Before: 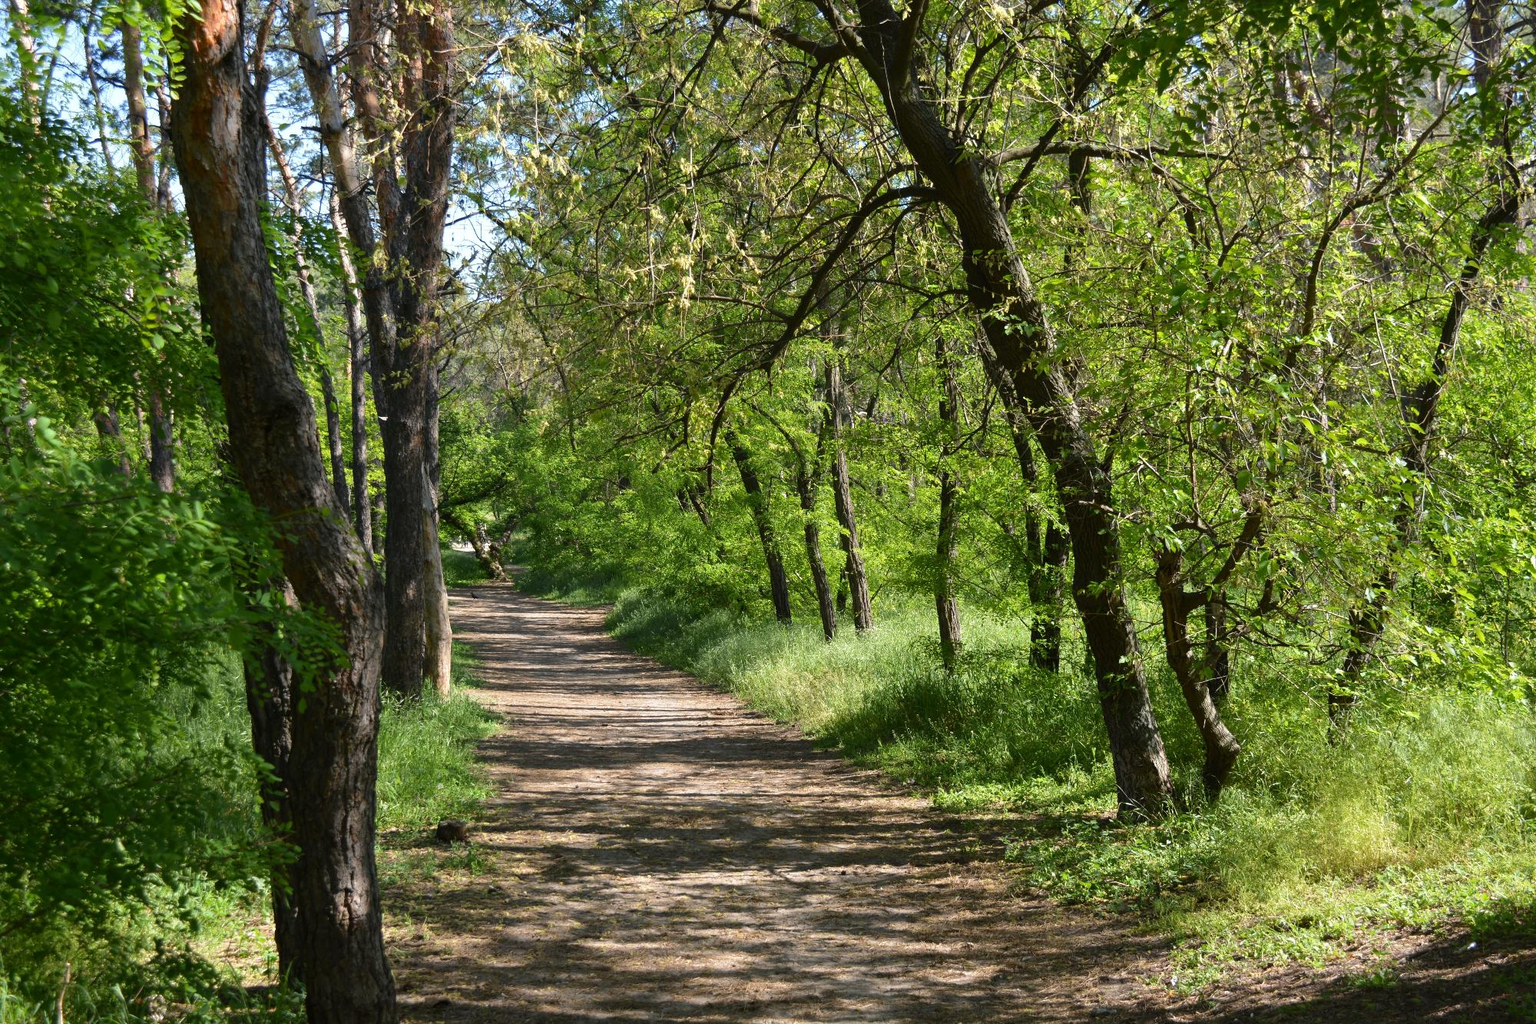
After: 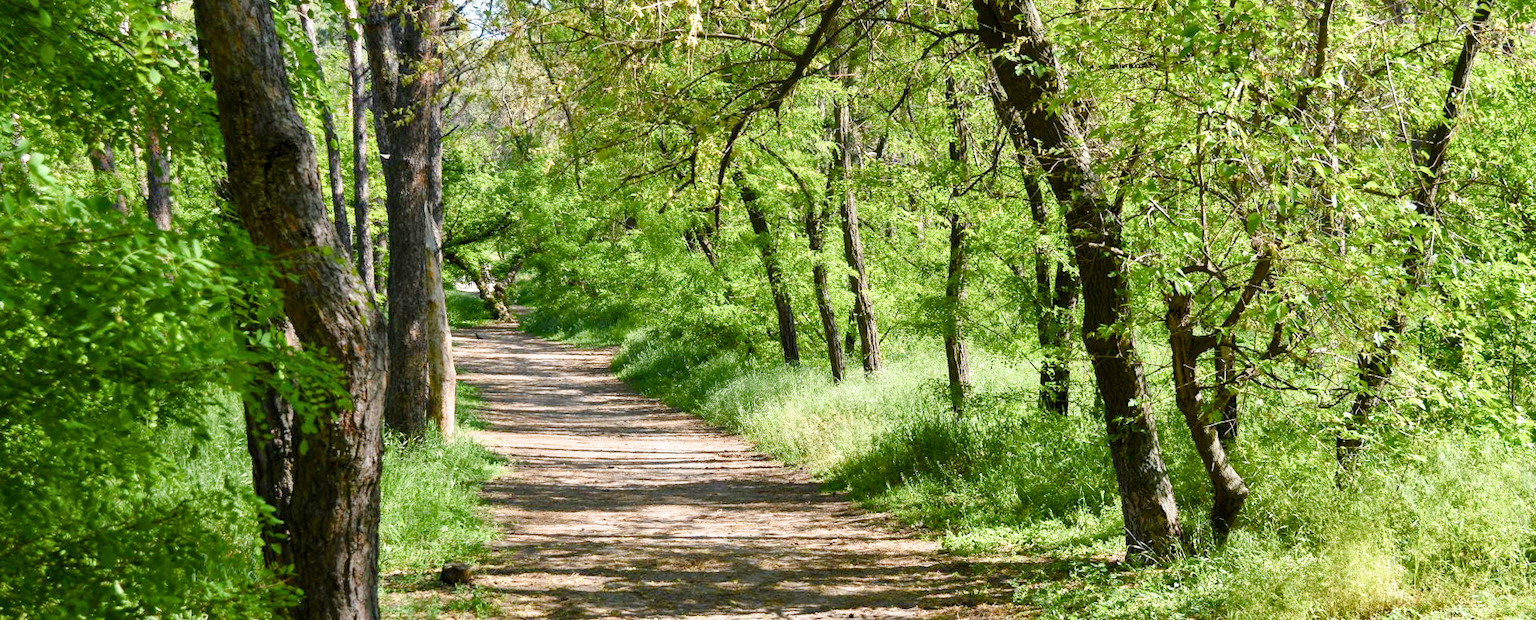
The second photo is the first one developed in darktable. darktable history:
shadows and highlights: soften with gaussian
exposure: exposure 0.935 EV, compensate highlight preservation false
color balance rgb: perceptual saturation grading › global saturation 25%, perceptual saturation grading › highlights -50%, perceptual saturation grading › shadows 30%, perceptual brilliance grading › global brilliance 12%, global vibrance 20%
crop and rotate: top 25.357%, bottom 13.942%
rotate and perspective: rotation 0.174°, lens shift (vertical) 0.013, lens shift (horizontal) 0.019, shear 0.001, automatic cropping original format, crop left 0.007, crop right 0.991, crop top 0.016, crop bottom 0.997
filmic rgb: hardness 4.17, contrast 0.921
local contrast: highlights 61%, shadows 106%, detail 107%, midtone range 0.529
